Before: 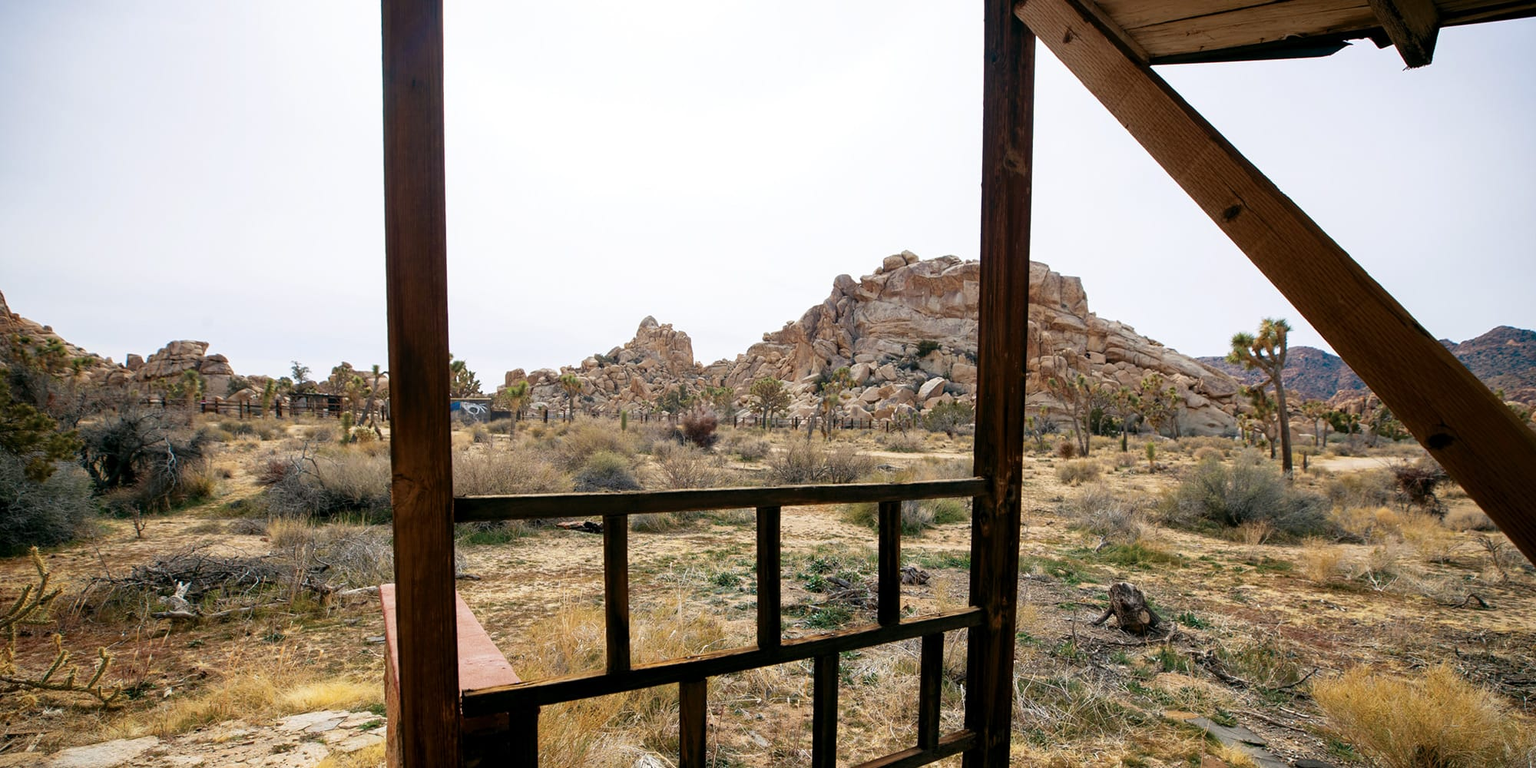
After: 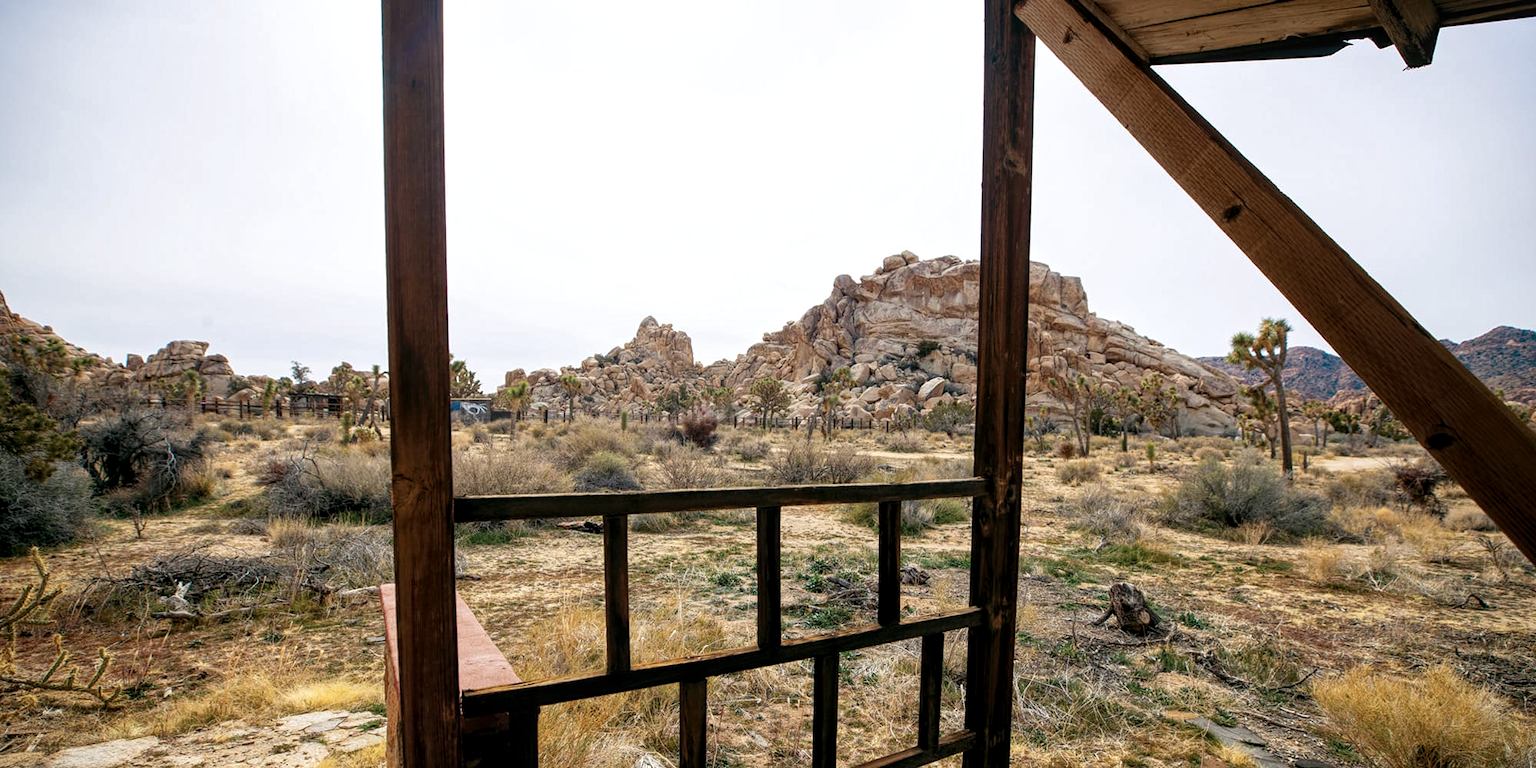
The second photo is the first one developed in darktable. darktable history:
local contrast: highlights 97%, shadows 86%, detail 160%, midtone range 0.2
